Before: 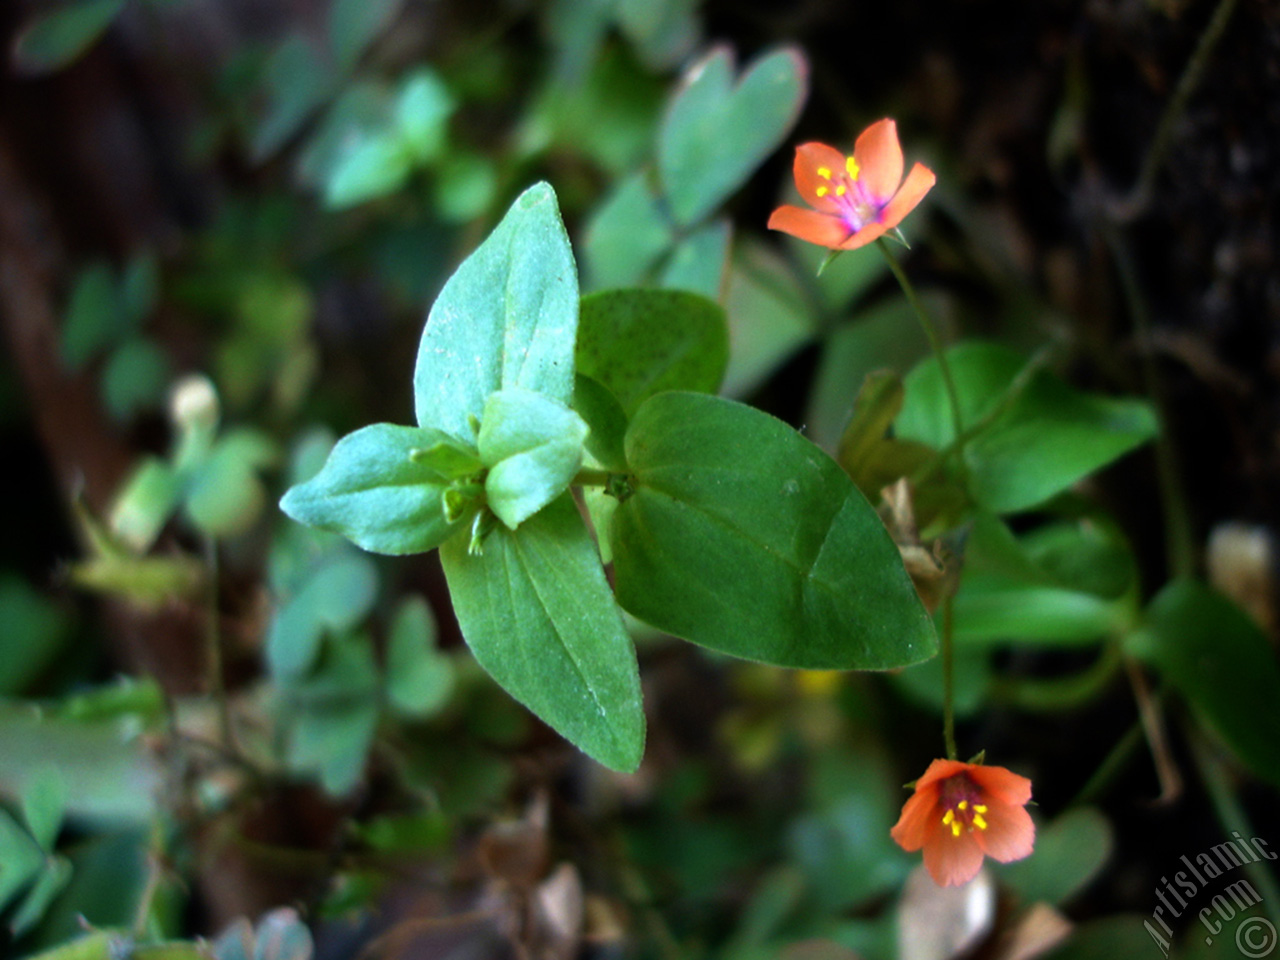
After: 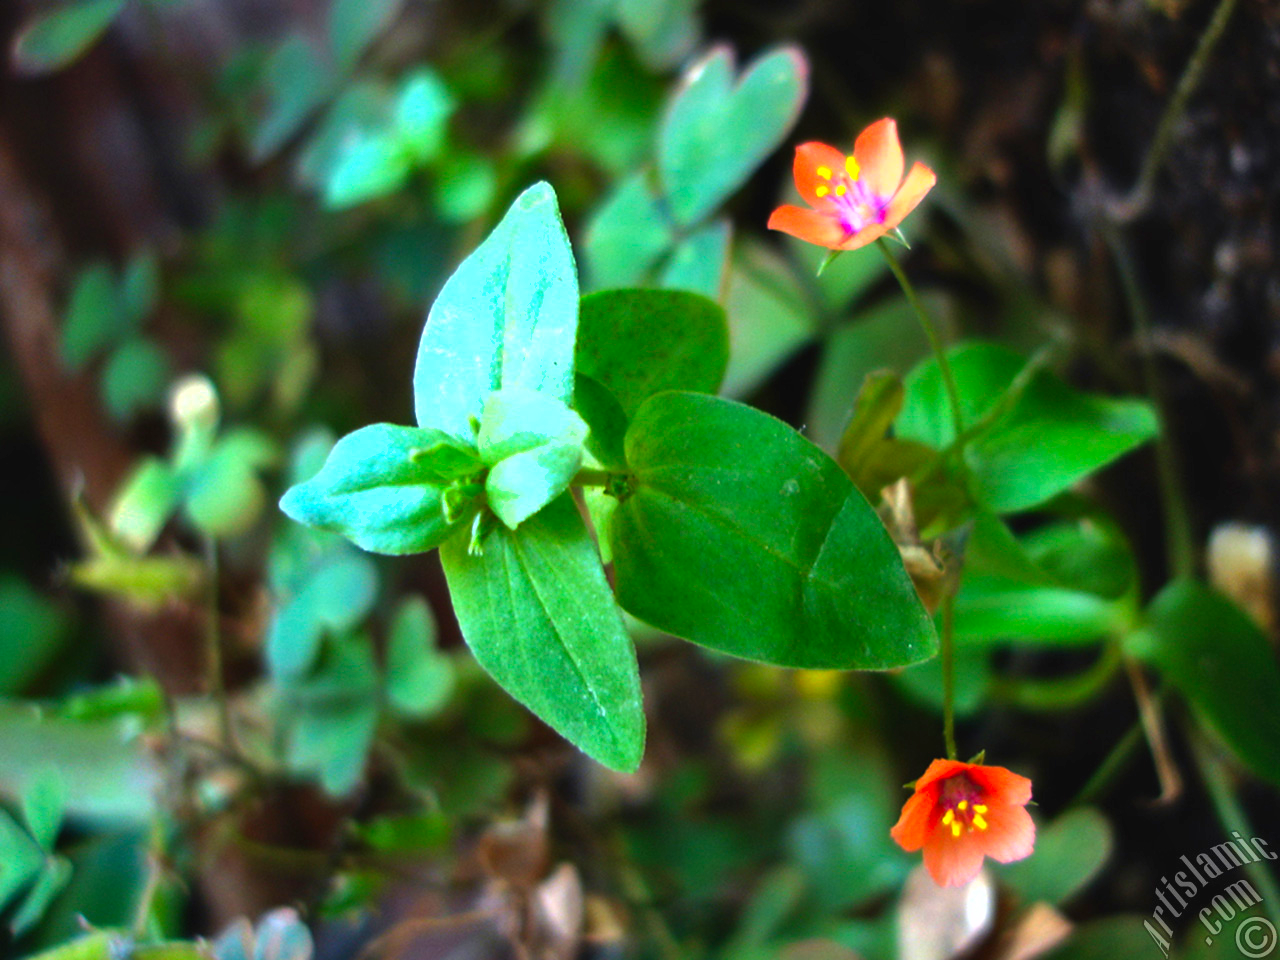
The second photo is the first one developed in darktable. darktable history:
color correction: saturation 1.32
shadows and highlights: shadows 40, highlights -54, highlights color adjustment 46%, low approximation 0.01, soften with gaussian
exposure: black level correction -0.002, exposure 0.708 EV, compensate exposure bias true, compensate highlight preservation false
